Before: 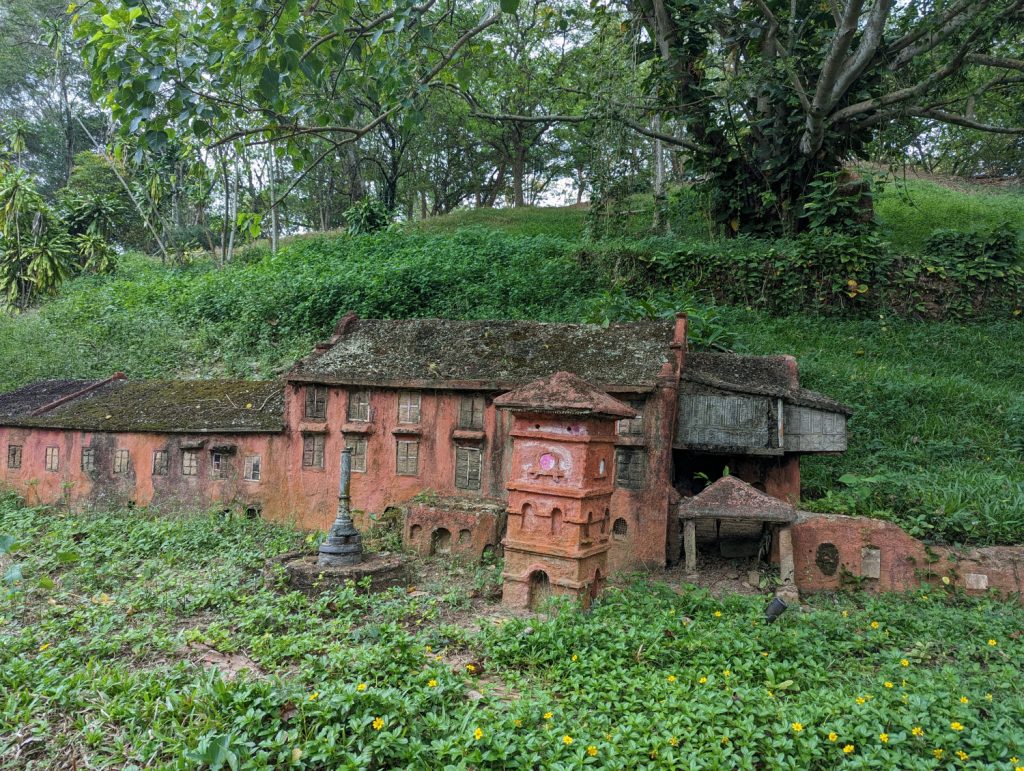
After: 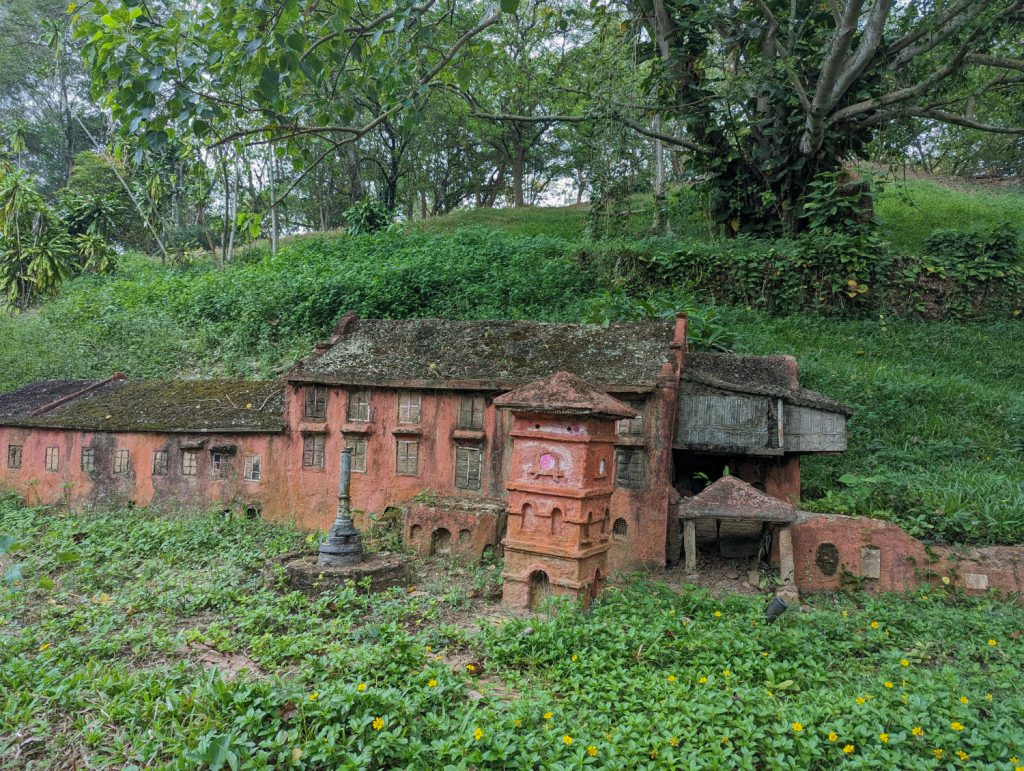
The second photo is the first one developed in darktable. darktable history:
shadows and highlights: shadows 39.31, highlights -59.92
